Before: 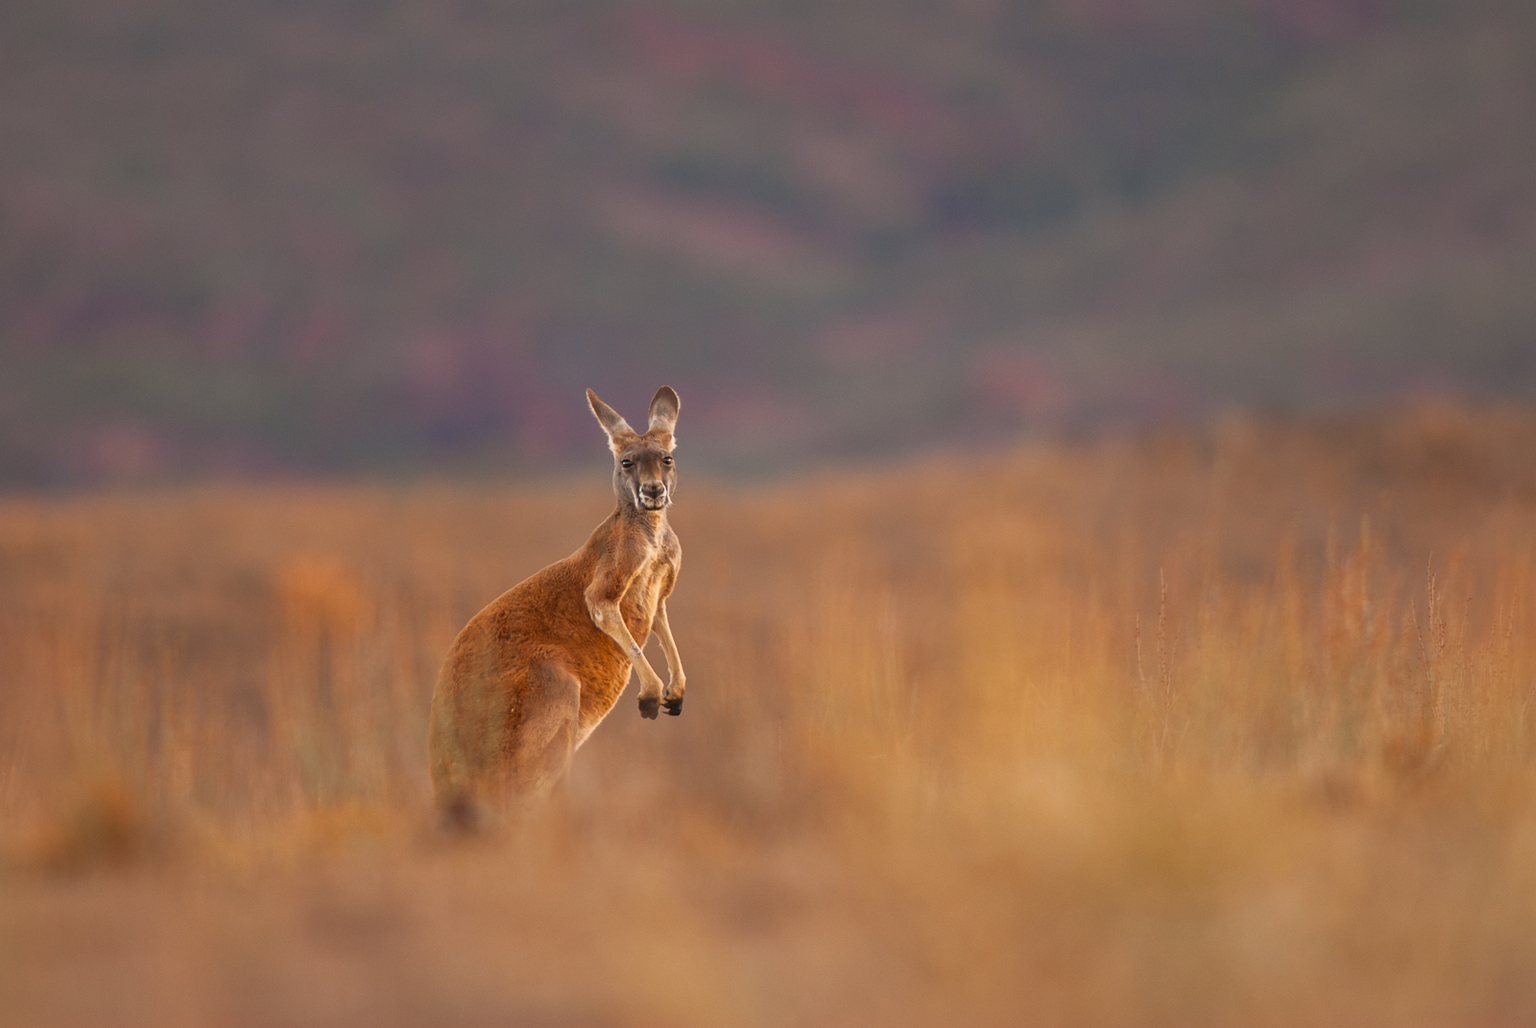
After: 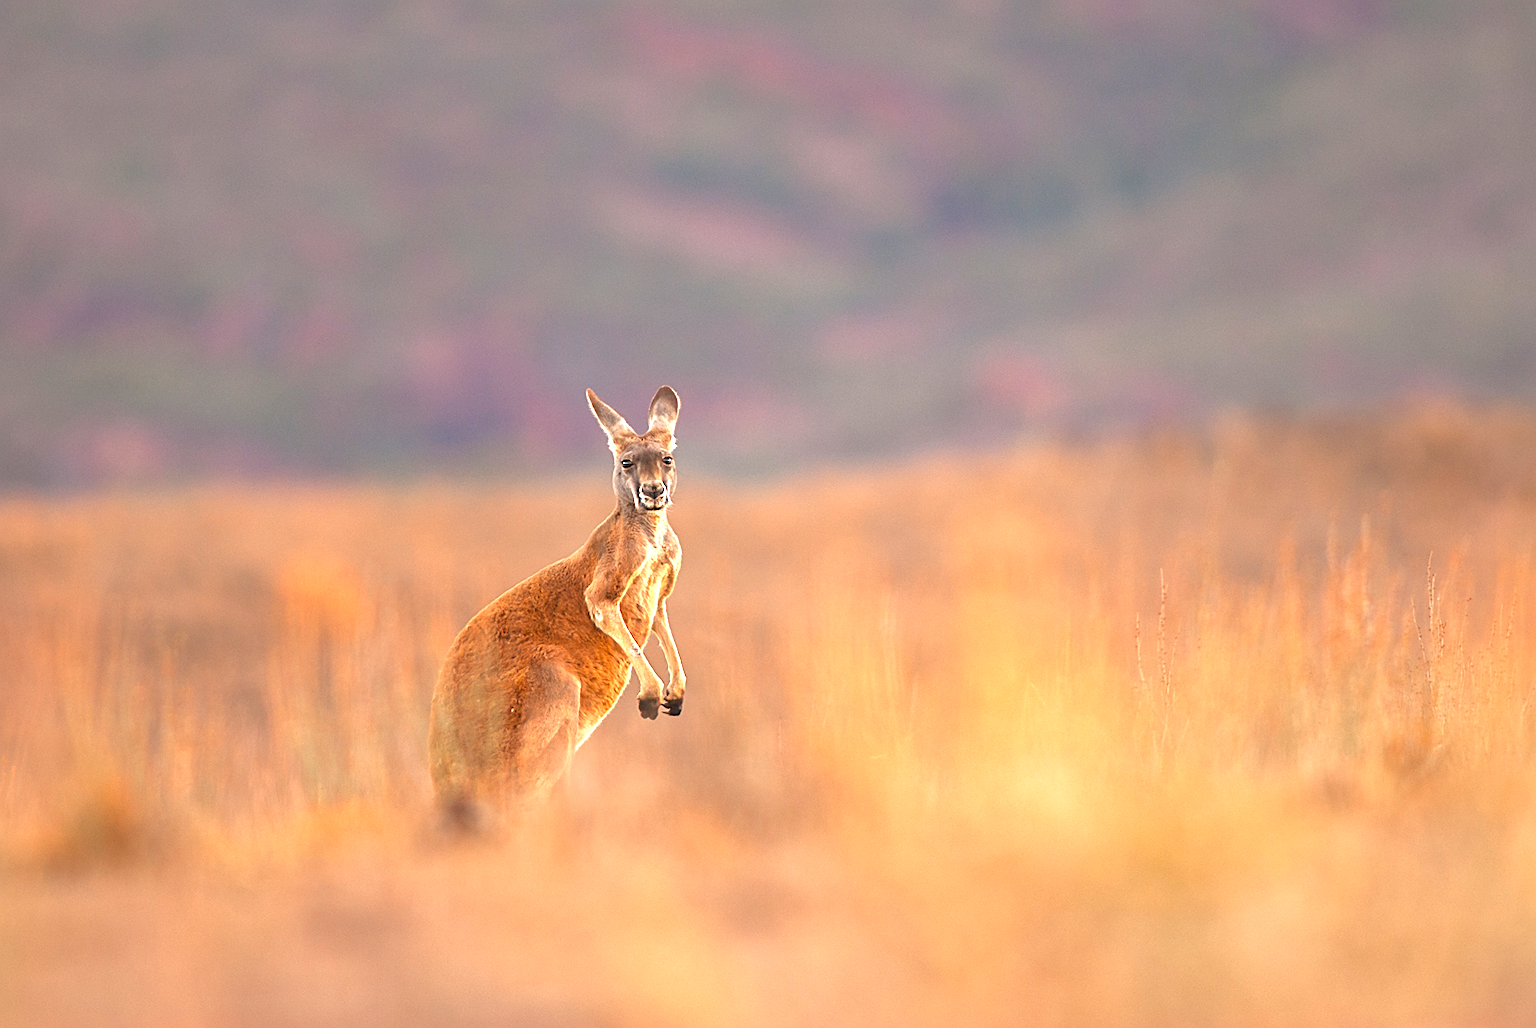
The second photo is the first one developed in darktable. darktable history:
exposure: black level correction 0, exposure 1.286 EV, compensate exposure bias true, compensate highlight preservation false
sharpen: on, module defaults
